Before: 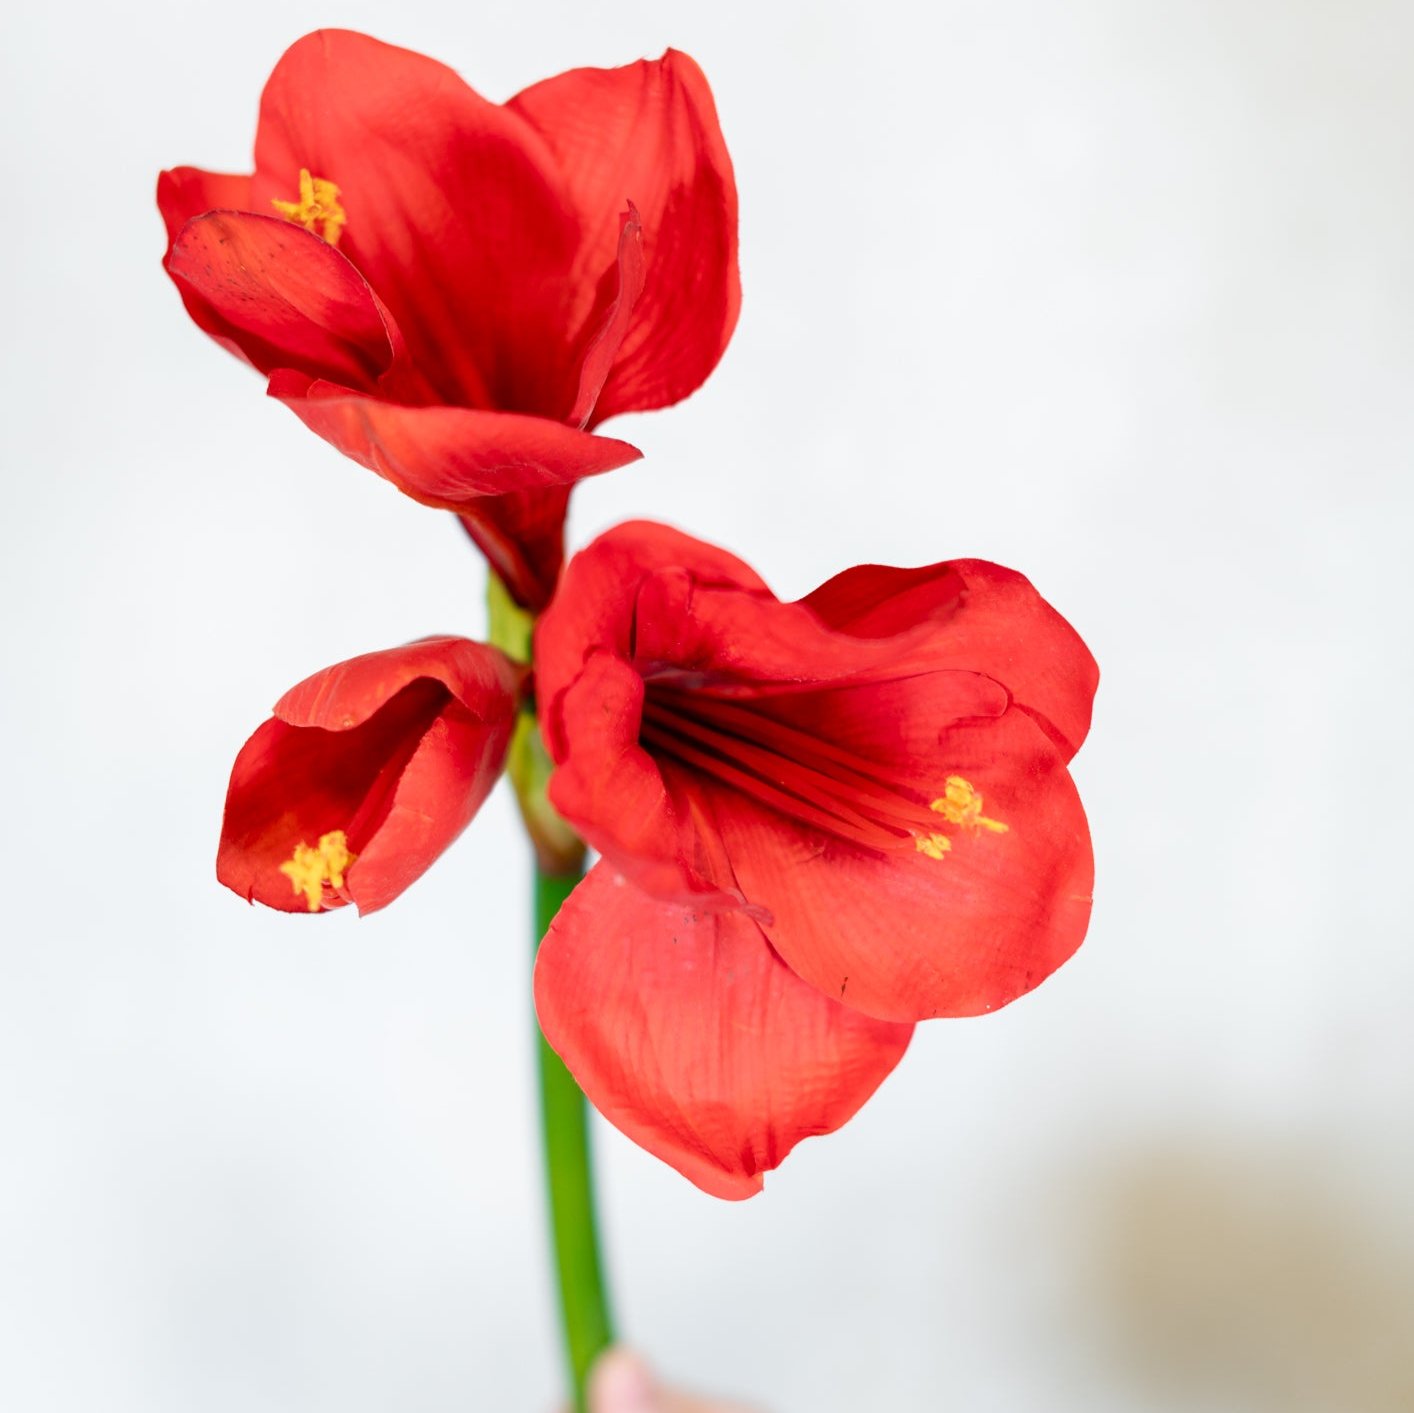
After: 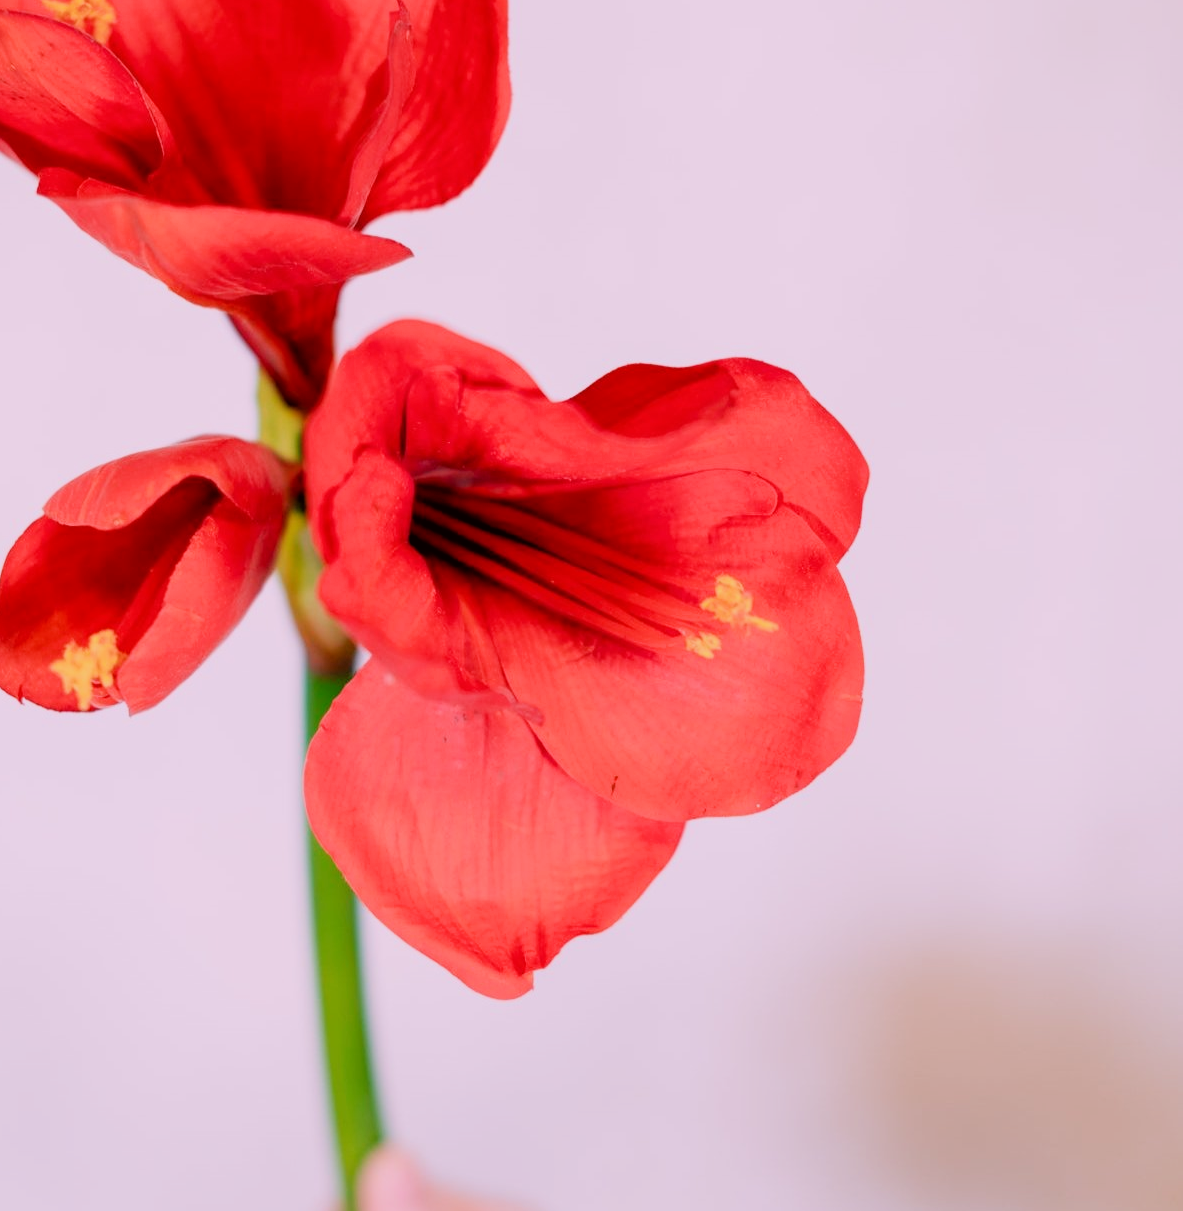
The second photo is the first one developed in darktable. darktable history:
white balance: red 1.188, blue 1.11
crop: left 16.315%, top 14.246%
filmic rgb: black relative exposure -4.88 EV, hardness 2.82
color correction: highlights a* -2.73, highlights b* -2.09, shadows a* 2.41, shadows b* 2.73
